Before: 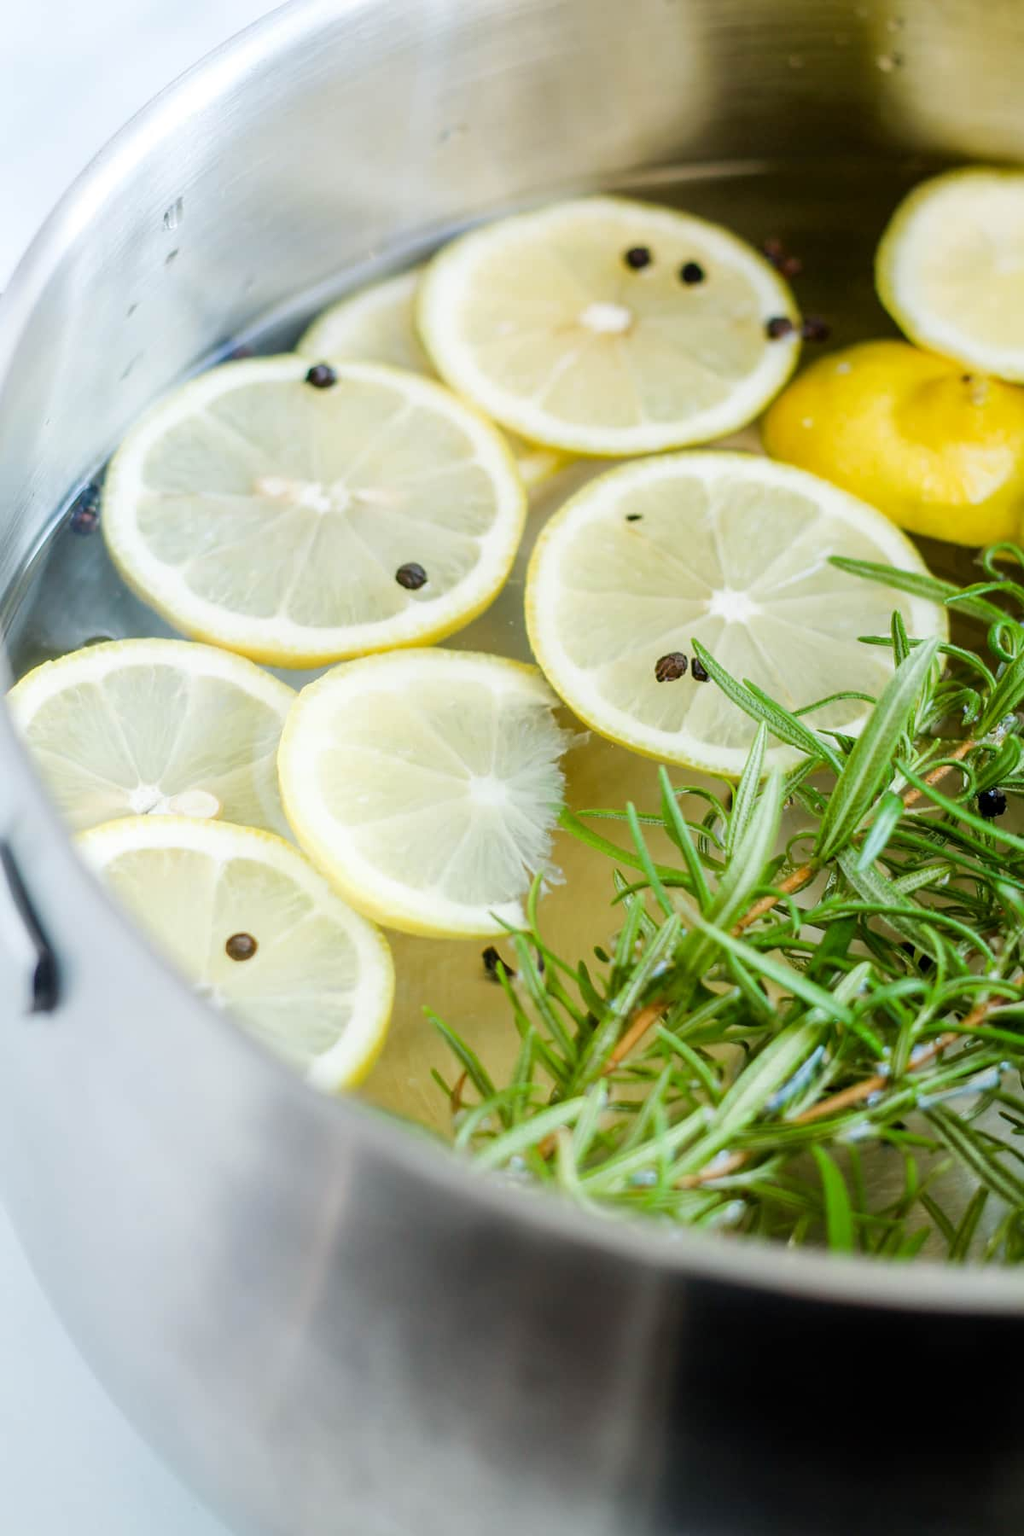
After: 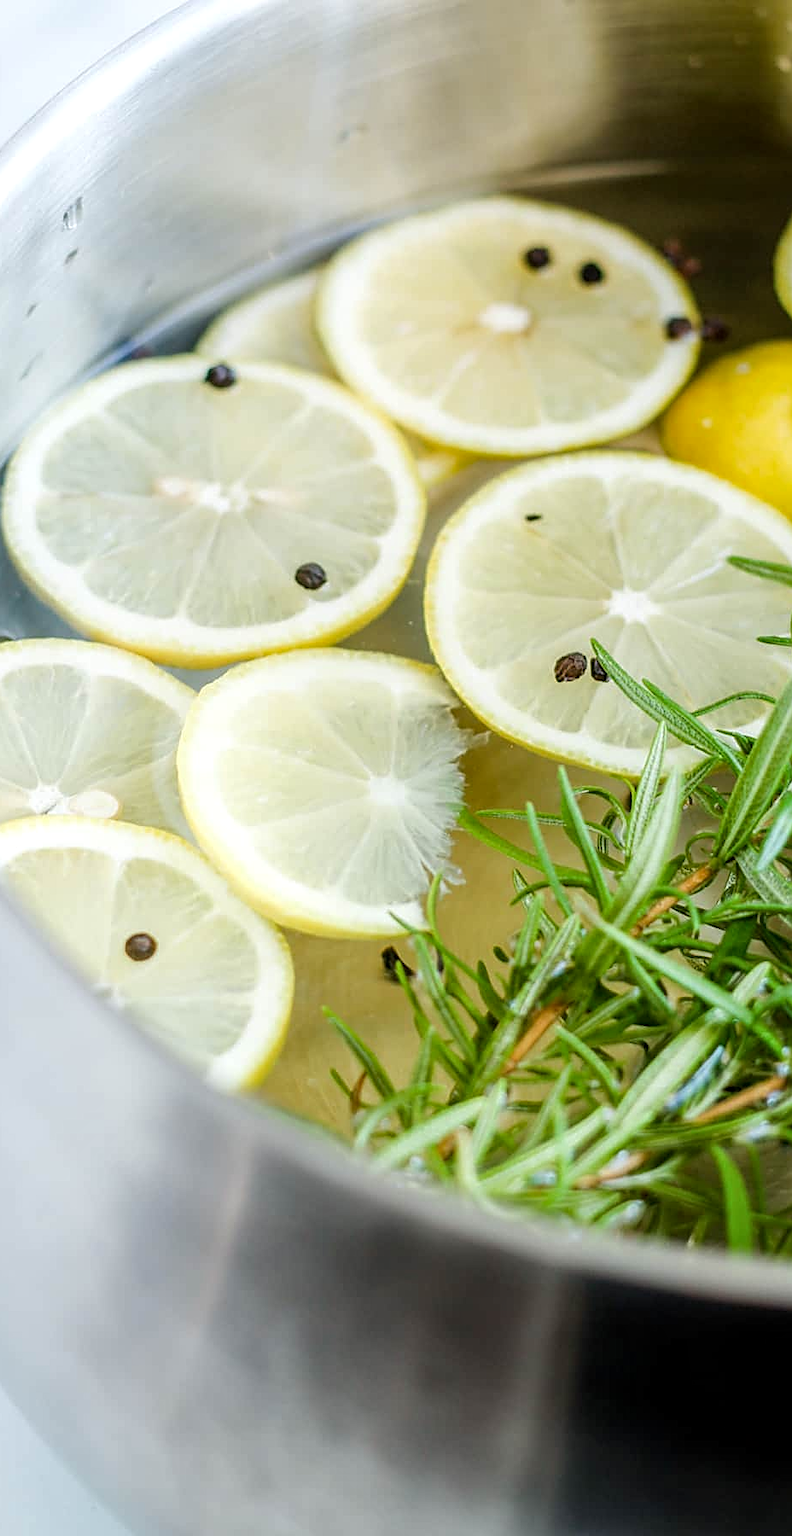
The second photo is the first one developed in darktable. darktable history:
local contrast: on, module defaults
crop: left 9.88%, right 12.664%
sharpen: on, module defaults
